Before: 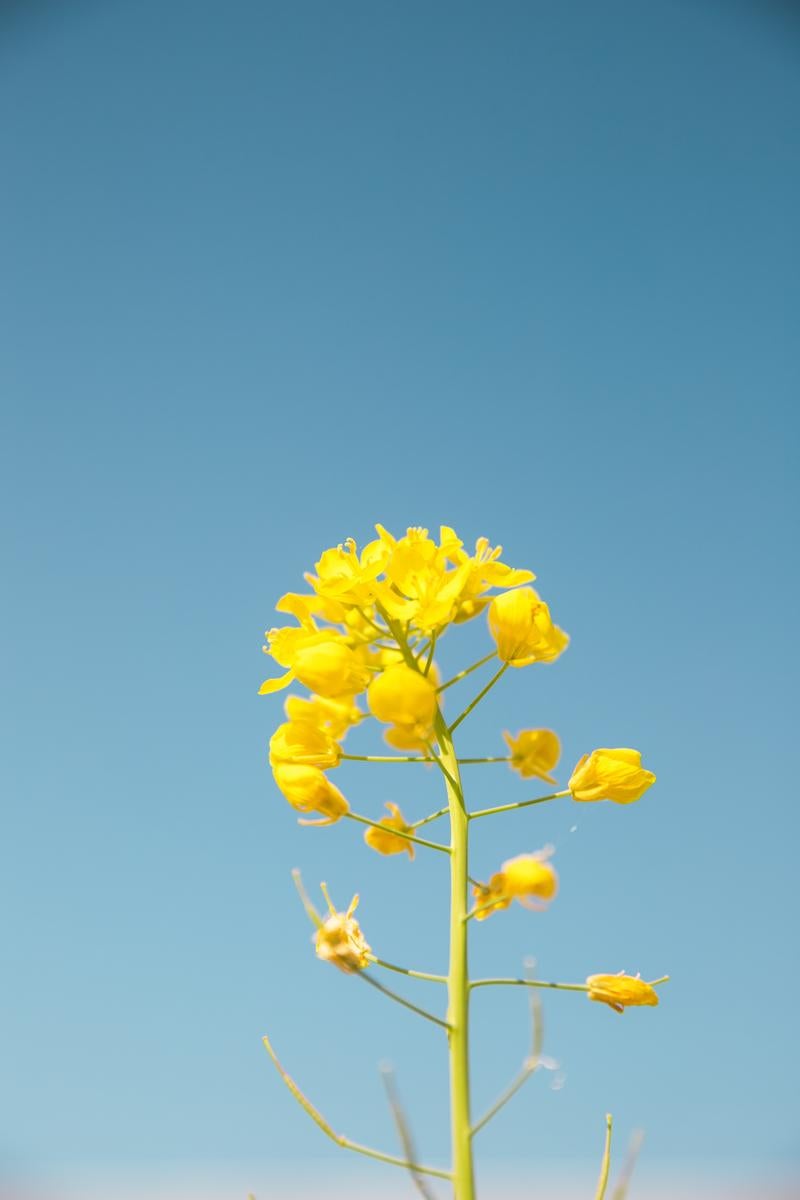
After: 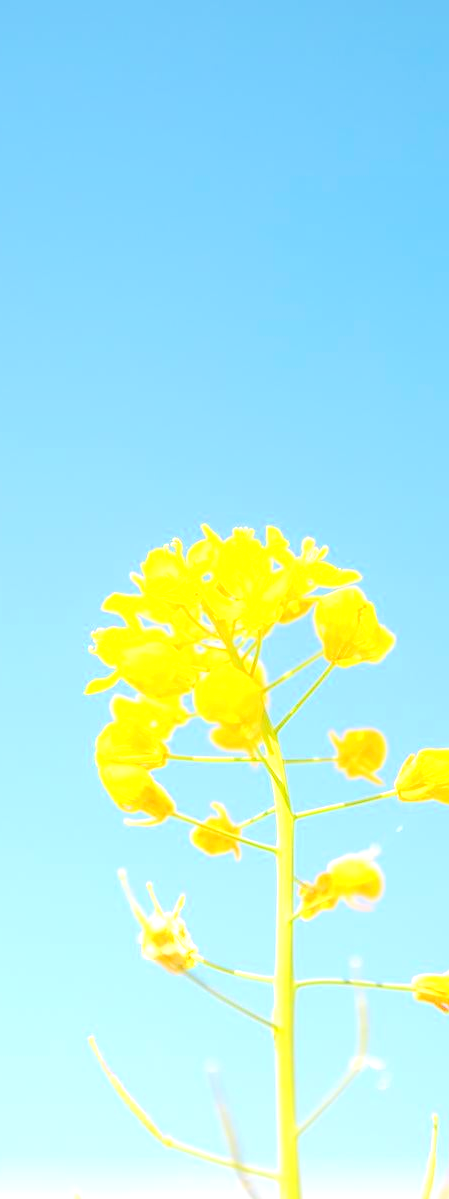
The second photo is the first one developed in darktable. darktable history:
crop: left 21.81%, right 21.986%, bottom 0%
sharpen: radius 1.45, amount 0.402, threshold 1.166
tone equalizer: -8 EV 1.97 EV, -7 EV 1.99 EV, -6 EV 1.98 EV, -5 EV 1.97 EV, -4 EV 1.99 EV, -3 EV 1.5 EV, -2 EV 0.977 EV, -1 EV 0.497 EV, edges refinement/feathering 500, mask exposure compensation -1.57 EV, preserve details no
exposure: exposure 0.21 EV, compensate exposure bias true, compensate highlight preservation false
